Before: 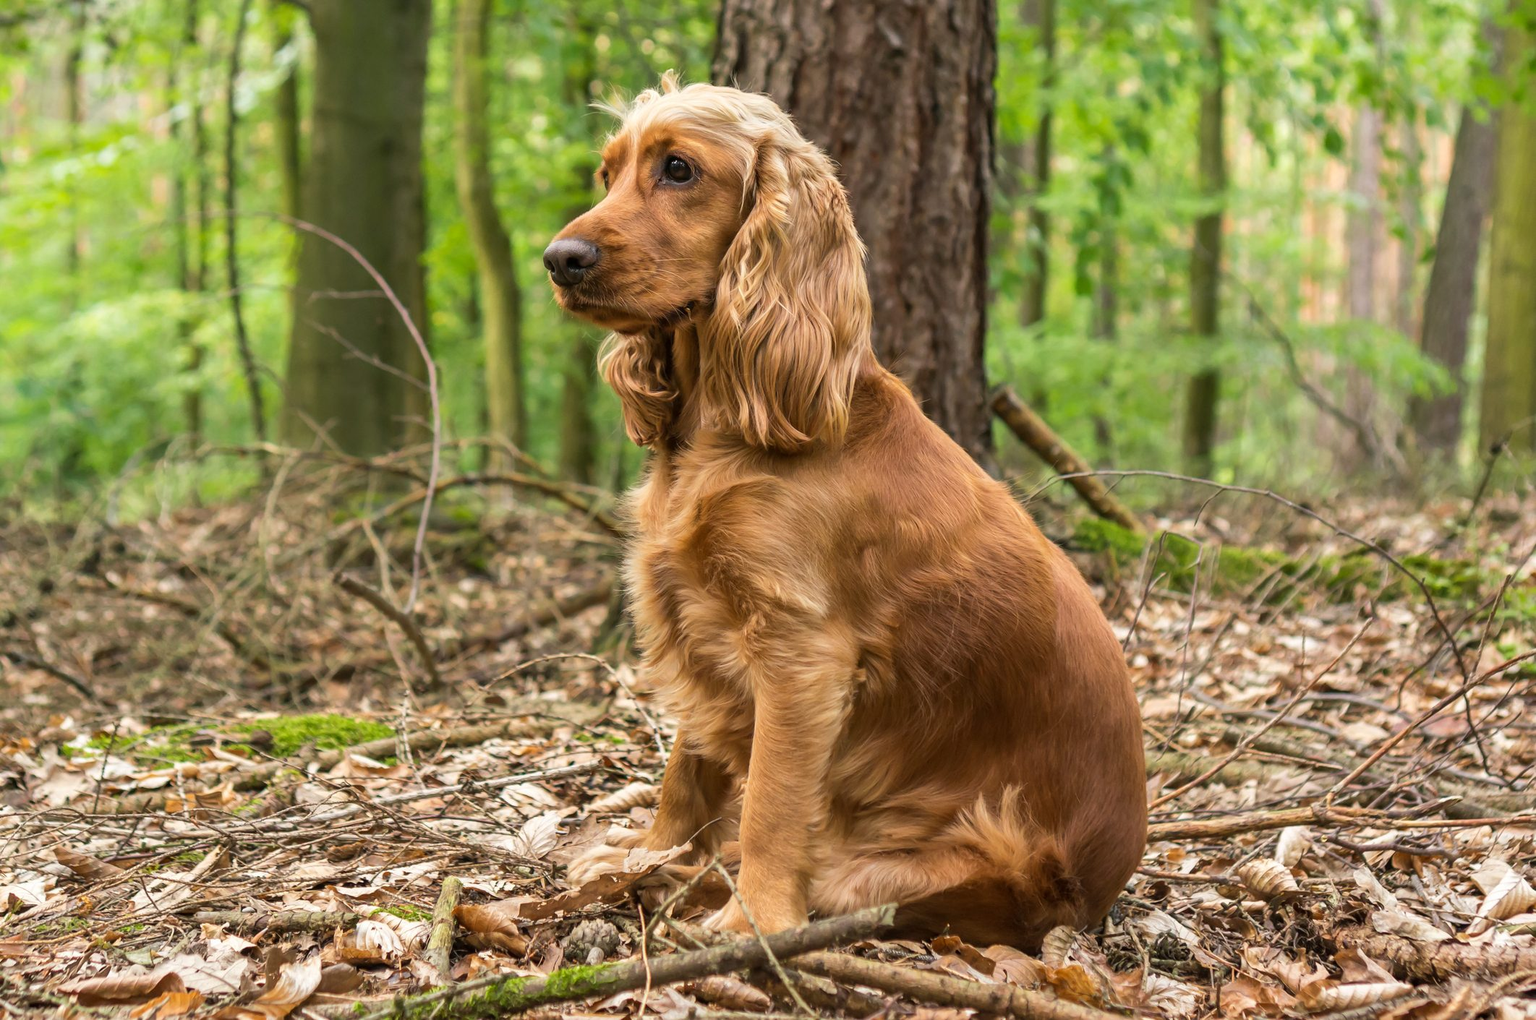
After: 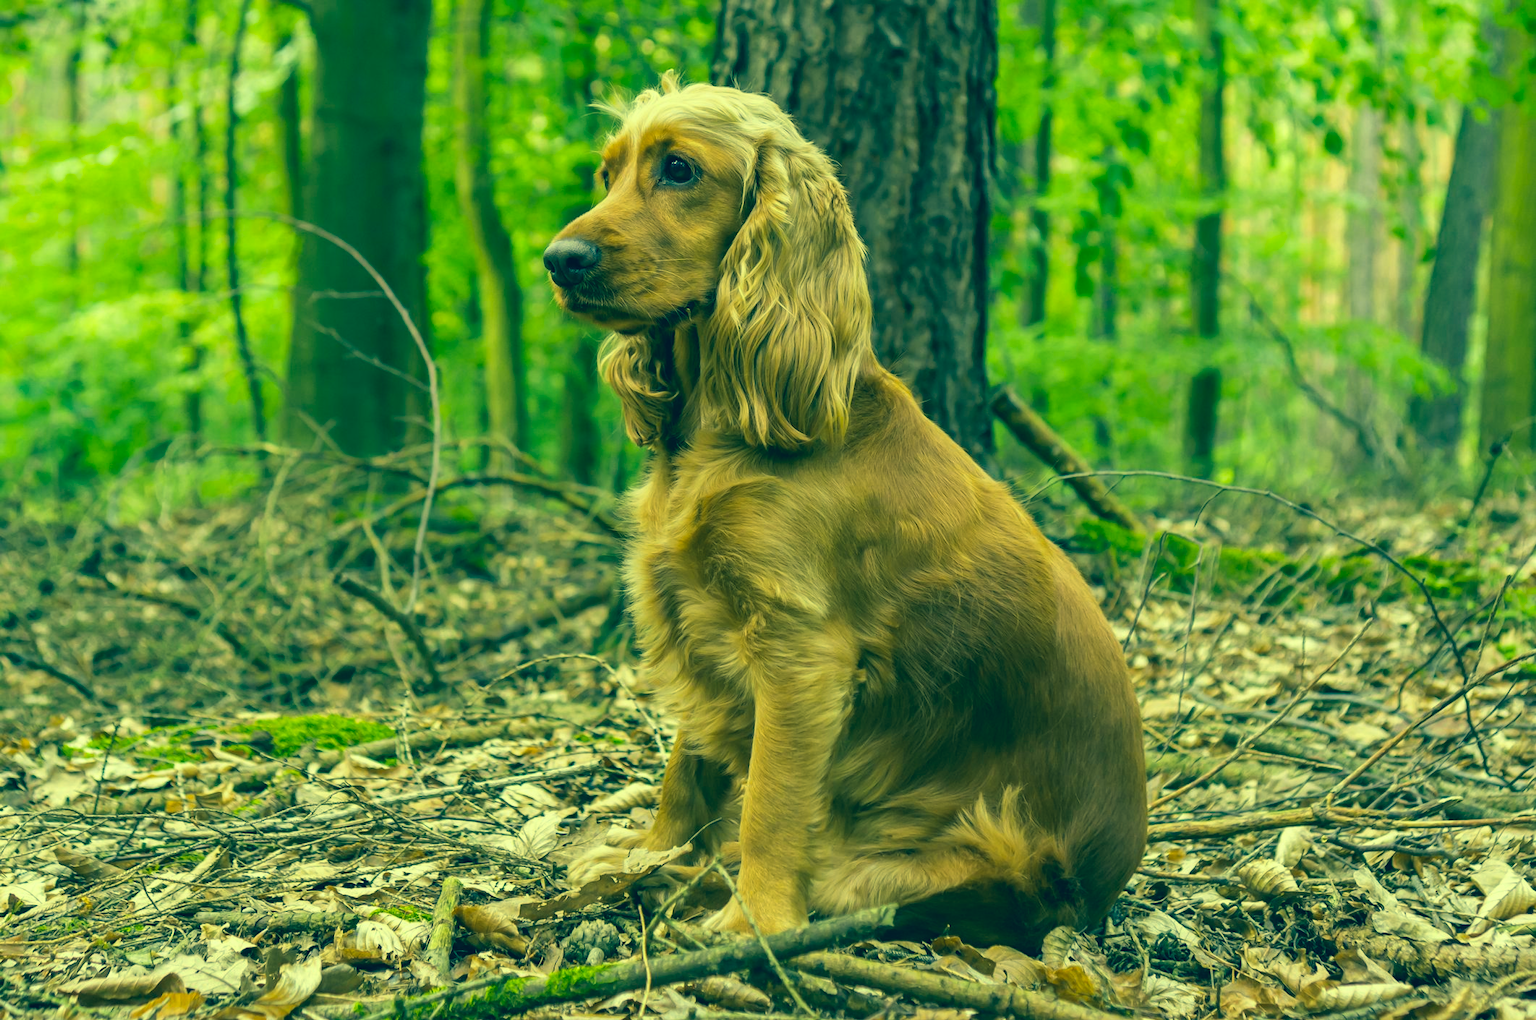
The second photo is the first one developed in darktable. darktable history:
color correction: highlights a* -15.98, highlights b* 39.63, shadows a* -39.84, shadows b* -26.47
